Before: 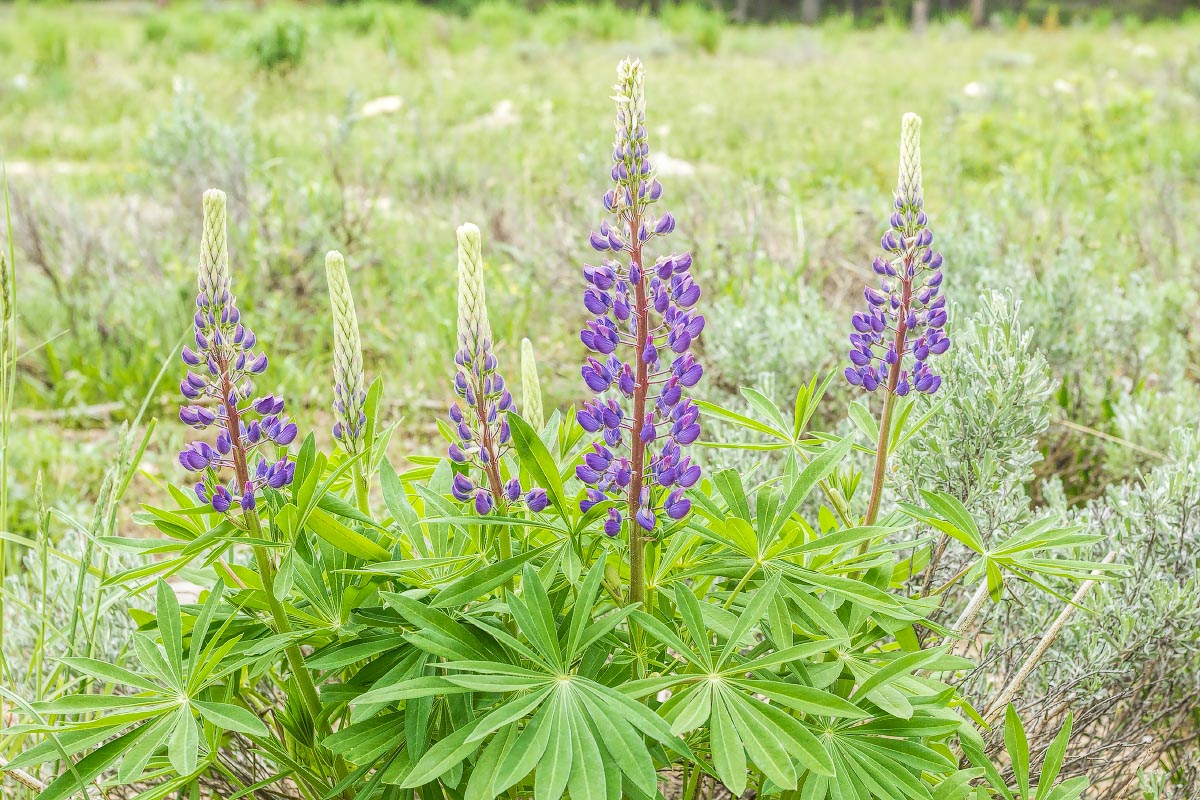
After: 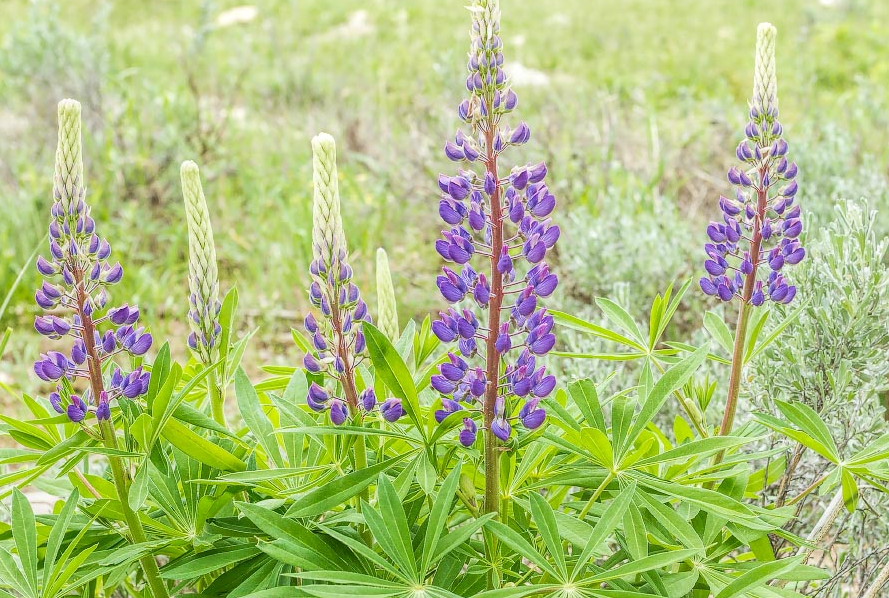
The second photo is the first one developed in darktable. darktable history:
crop and rotate: left 12.124%, top 11.347%, right 13.781%, bottom 13.785%
